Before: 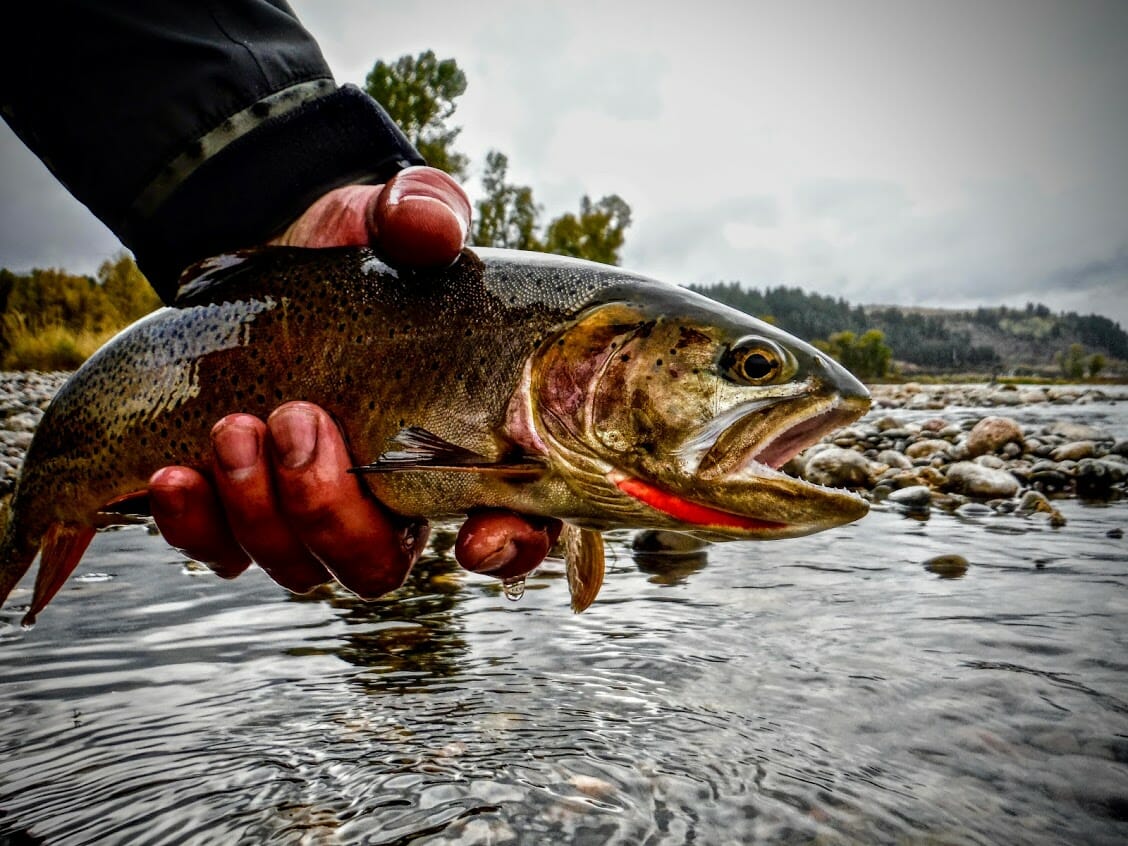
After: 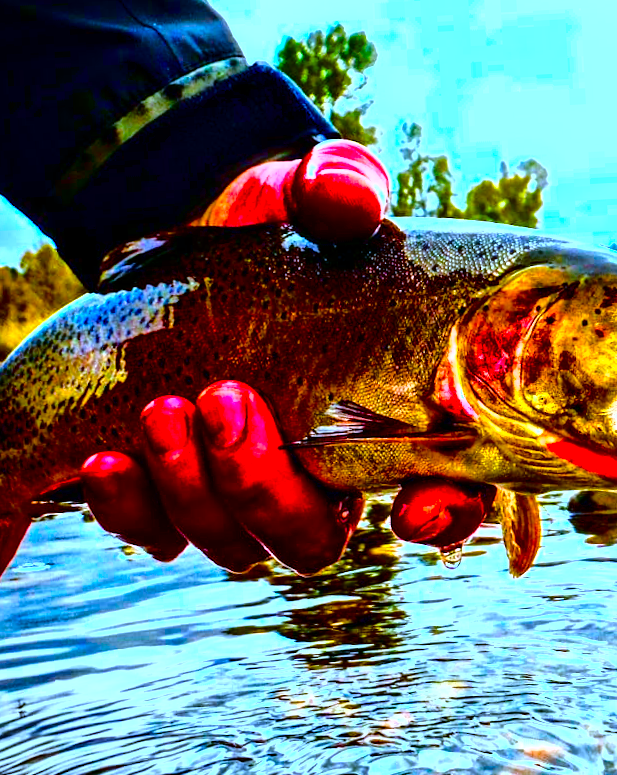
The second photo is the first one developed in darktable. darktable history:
white balance: red 0.931, blue 1.11
rotate and perspective: rotation -3°, crop left 0.031, crop right 0.968, crop top 0.07, crop bottom 0.93
fill light: exposure -2 EV, width 8.6
exposure: black level correction 0, exposure 0.5 EV, compensate exposure bias true, compensate highlight preservation false
color correction: saturation 1.8
color balance rgb: linear chroma grading › global chroma 25%, perceptual saturation grading › global saturation 40%, perceptual saturation grading › highlights -50%, perceptual saturation grading › shadows 30%, perceptual brilliance grading › global brilliance 25%, global vibrance 60%
crop: left 5.114%, right 38.589%
